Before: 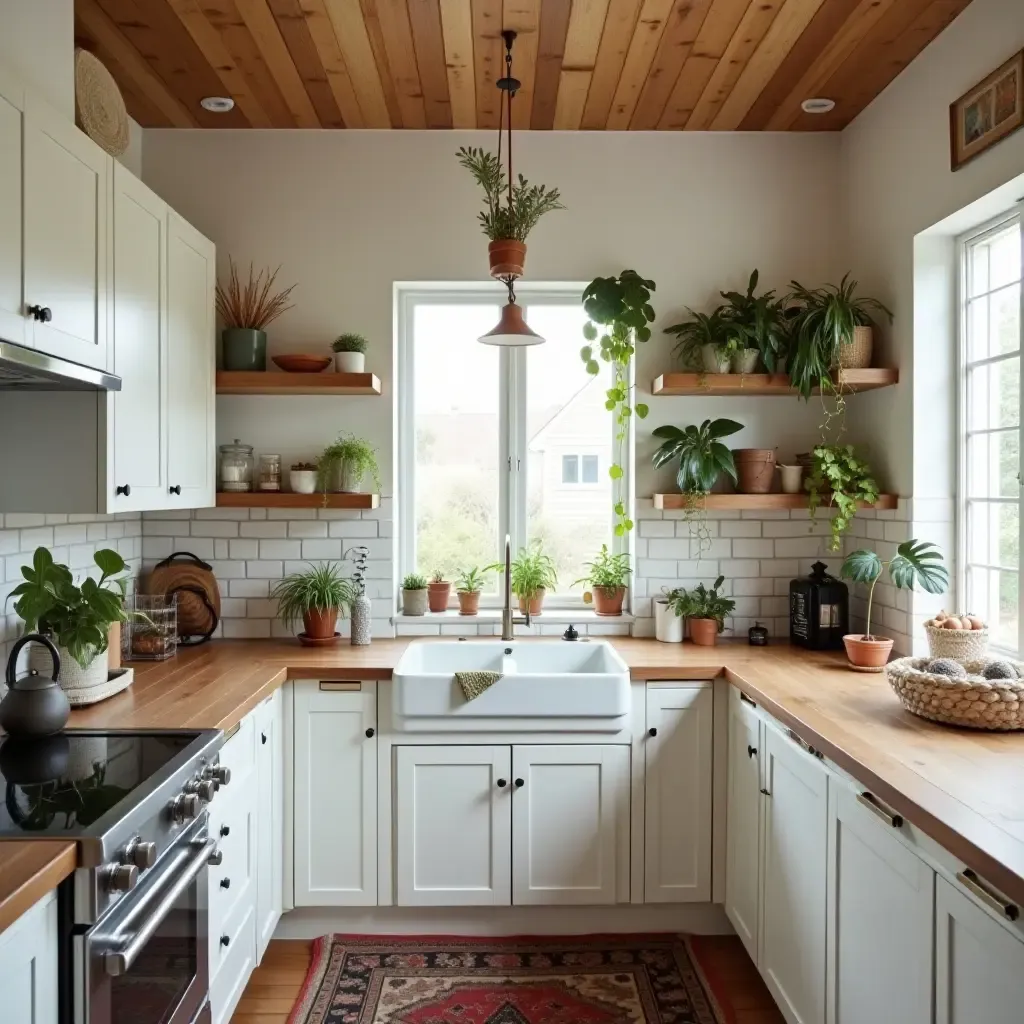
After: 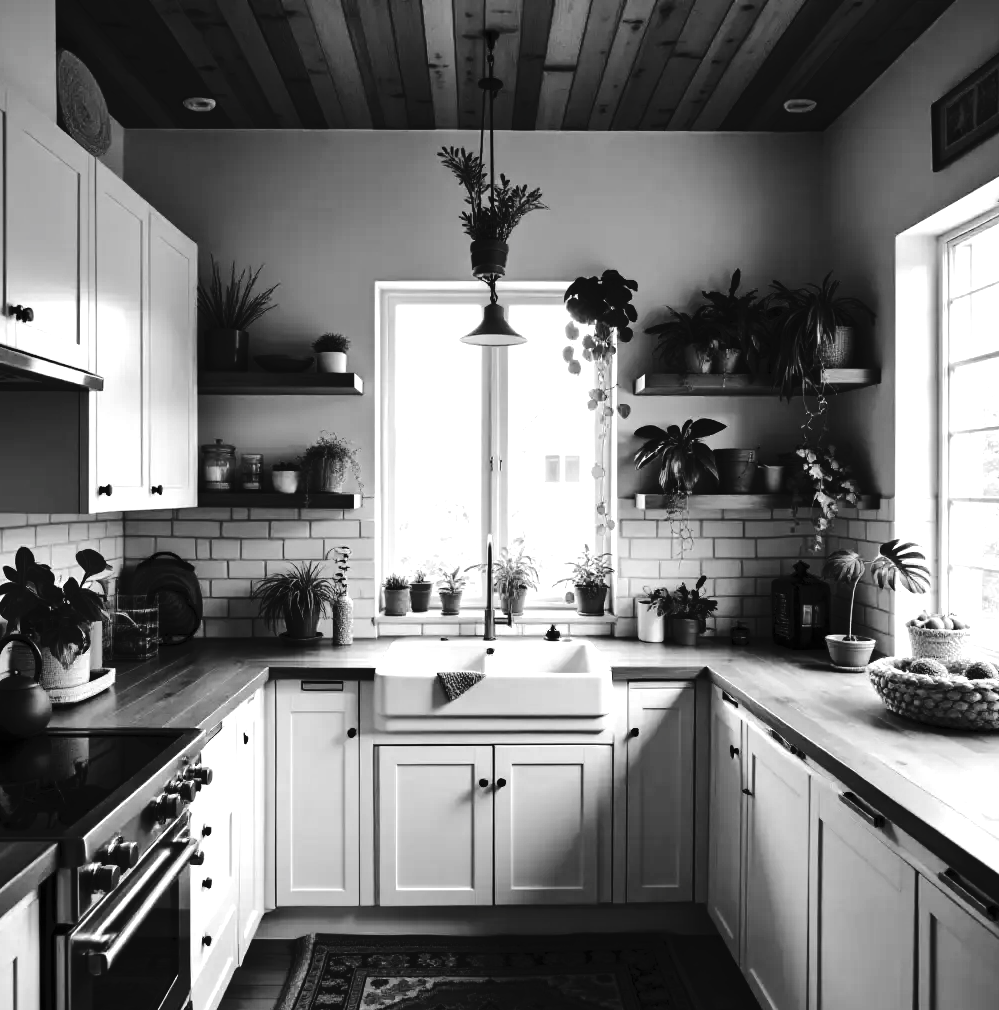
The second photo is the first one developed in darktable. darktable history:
tone curve: curves: ch0 [(0, 0) (0.003, 0.034) (0.011, 0.038) (0.025, 0.046) (0.044, 0.054) (0.069, 0.06) (0.1, 0.079) (0.136, 0.114) (0.177, 0.151) (0.224, 0.213) (0.277, 0.293) (0.335, 0.385) (0.399, 0.482) (0.468, 0.578) (0.543, 0.655) (0.623, 0.724) (0.709, 0.786) (0.801, 0.854) (0.898, 0.922) (1, 1)], preserve colors none
crop and rotate: left 1.774%, right 0.633%, bottom 1.28%
exposure: black level correction 0, exposure 0.5 EV, compensate exposure bias true, compensate highlight preservation false
contrast brightness saturation: contrast -0.03, brightness -0.59, saturation -1
